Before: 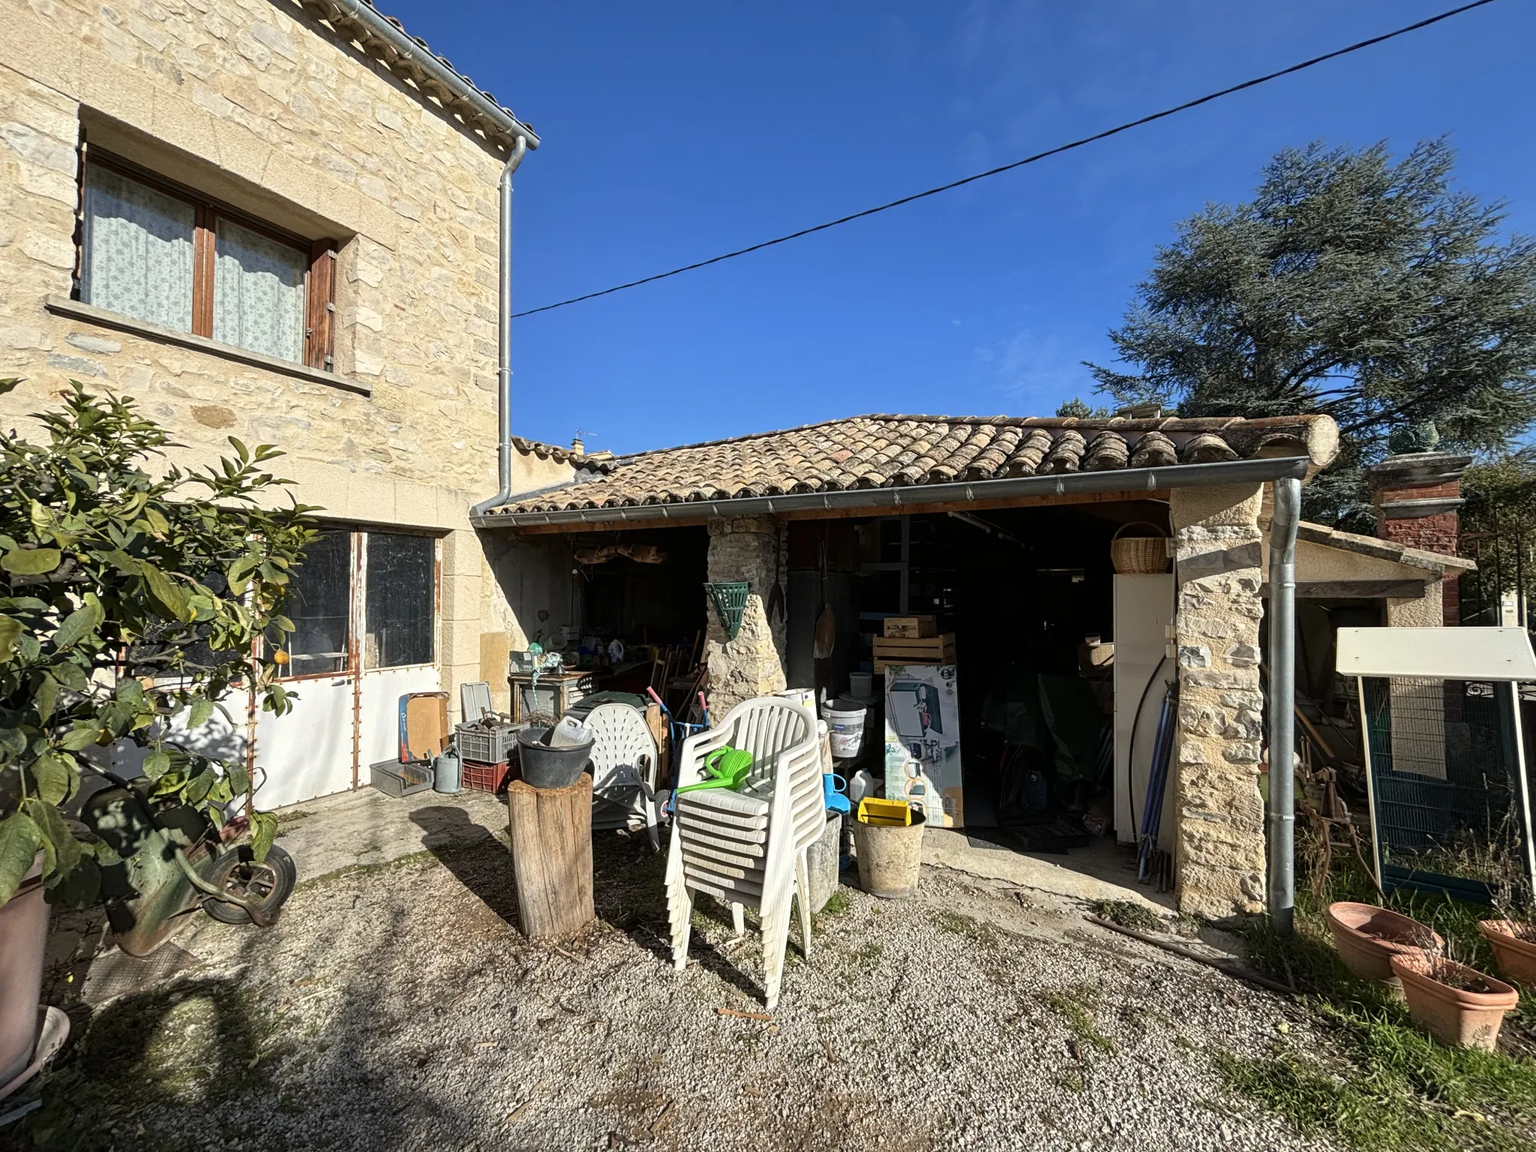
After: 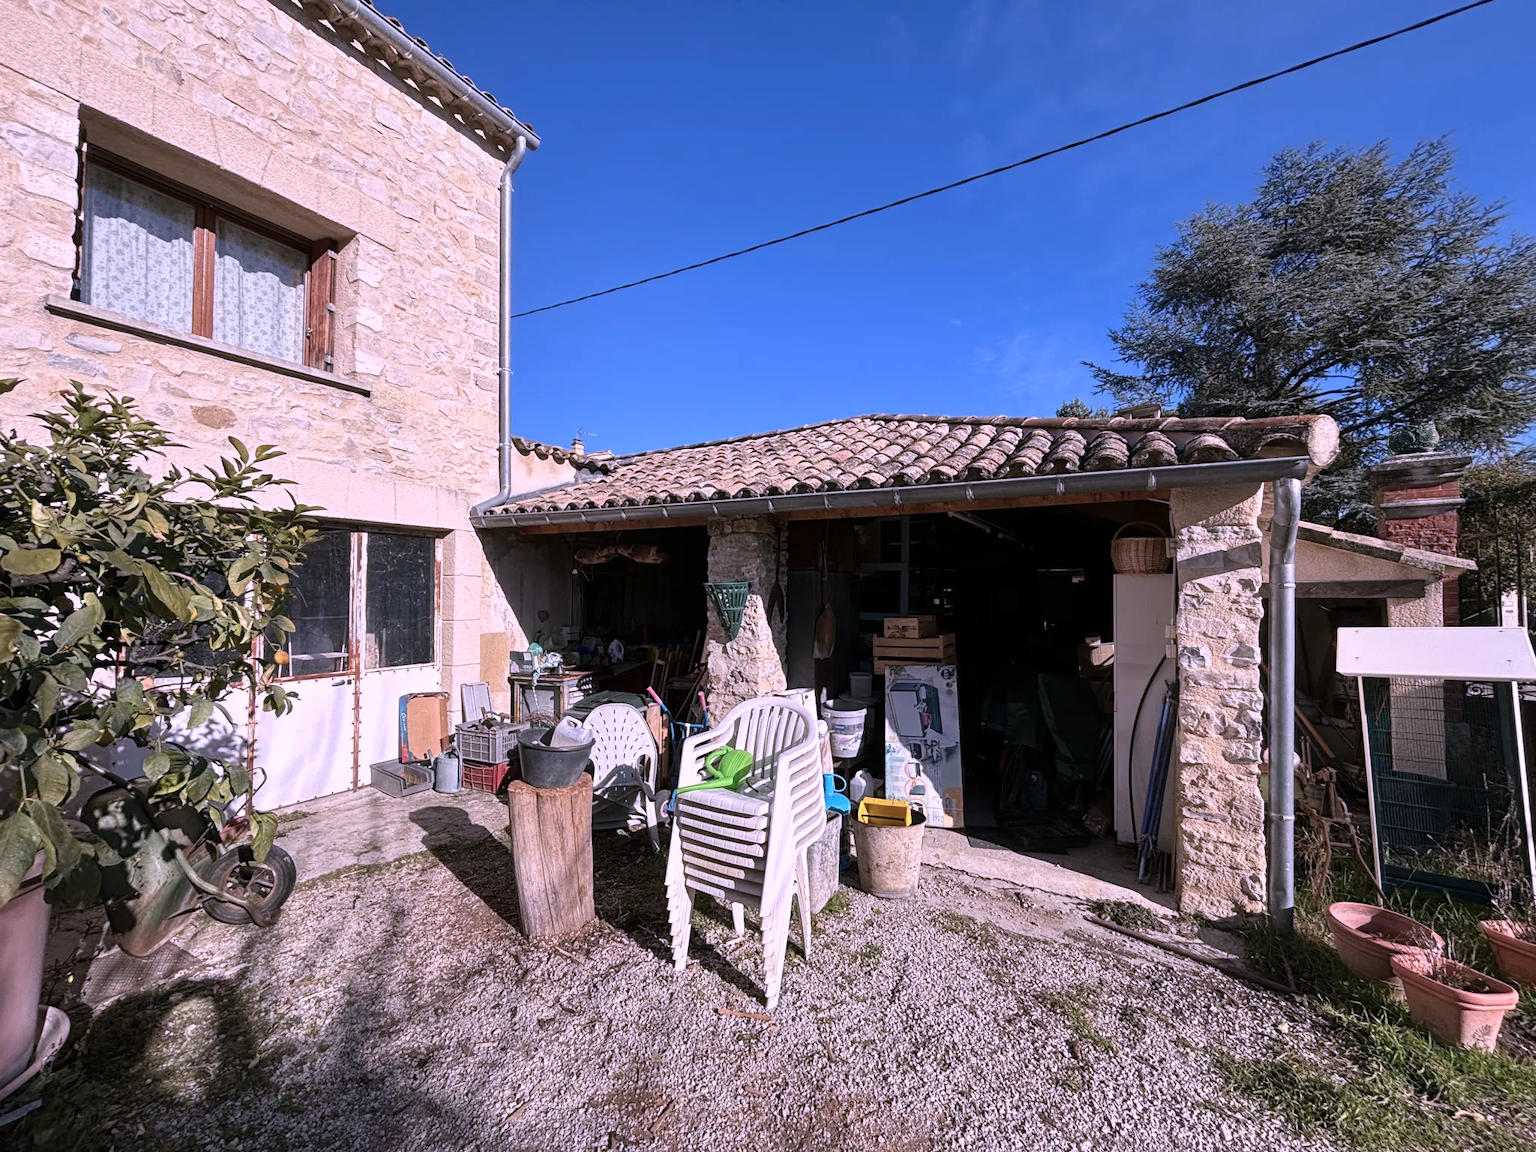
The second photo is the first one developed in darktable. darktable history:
color correction: highlights a* 15.13, highlights b* -25.26
